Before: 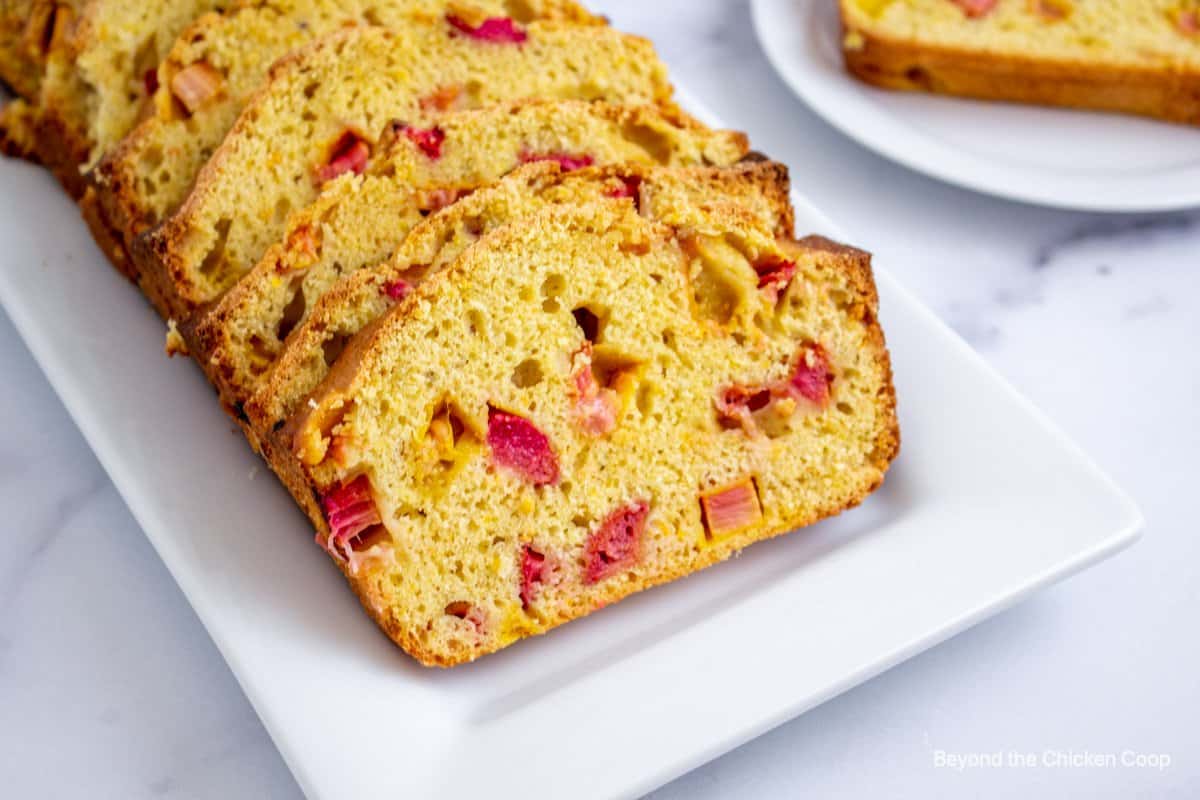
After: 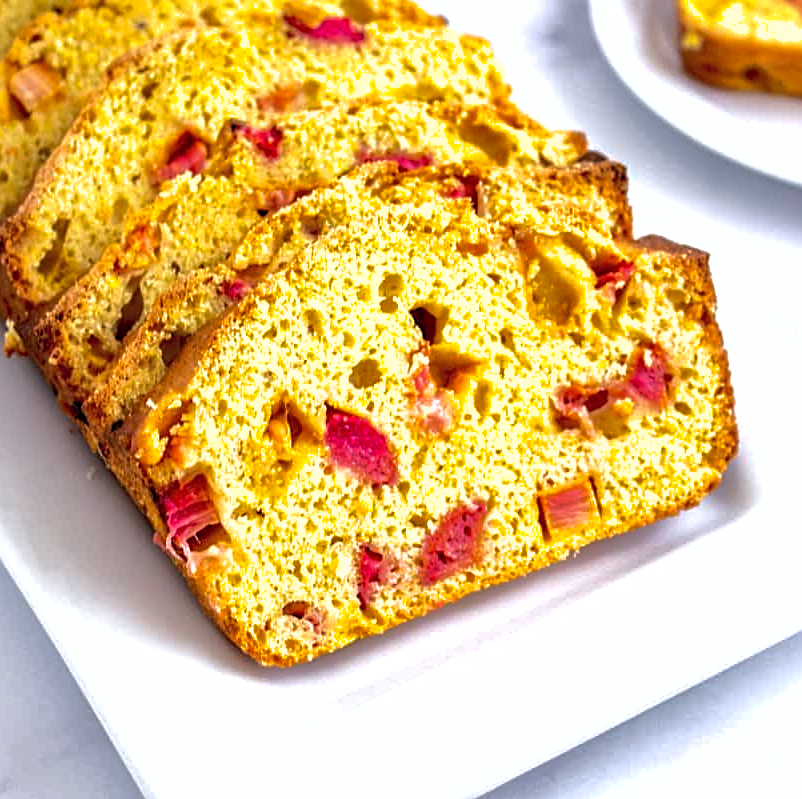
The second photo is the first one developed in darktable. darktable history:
crop and rotate: left 13.554%, right 19.594%
sharpen: on, module defaults
haze removal: strength 0.03, distance 0.244, compatibility mode true, adaptive false
shadows and highlights: on, module defaults
tone equalizer: -8 EV -0.73 EV, -7 EV -0.725 EV, -6 EV -0.597 EV, -5 EV -0.374 EV, -3 EV 0.372 EV, -2 EV 0.6 EV, -1 EV 0.692 EV, +0 EV 0.764 EV, edges refinement/feathering 500, mask exposure compensation -1.57 EV, preserve details no
